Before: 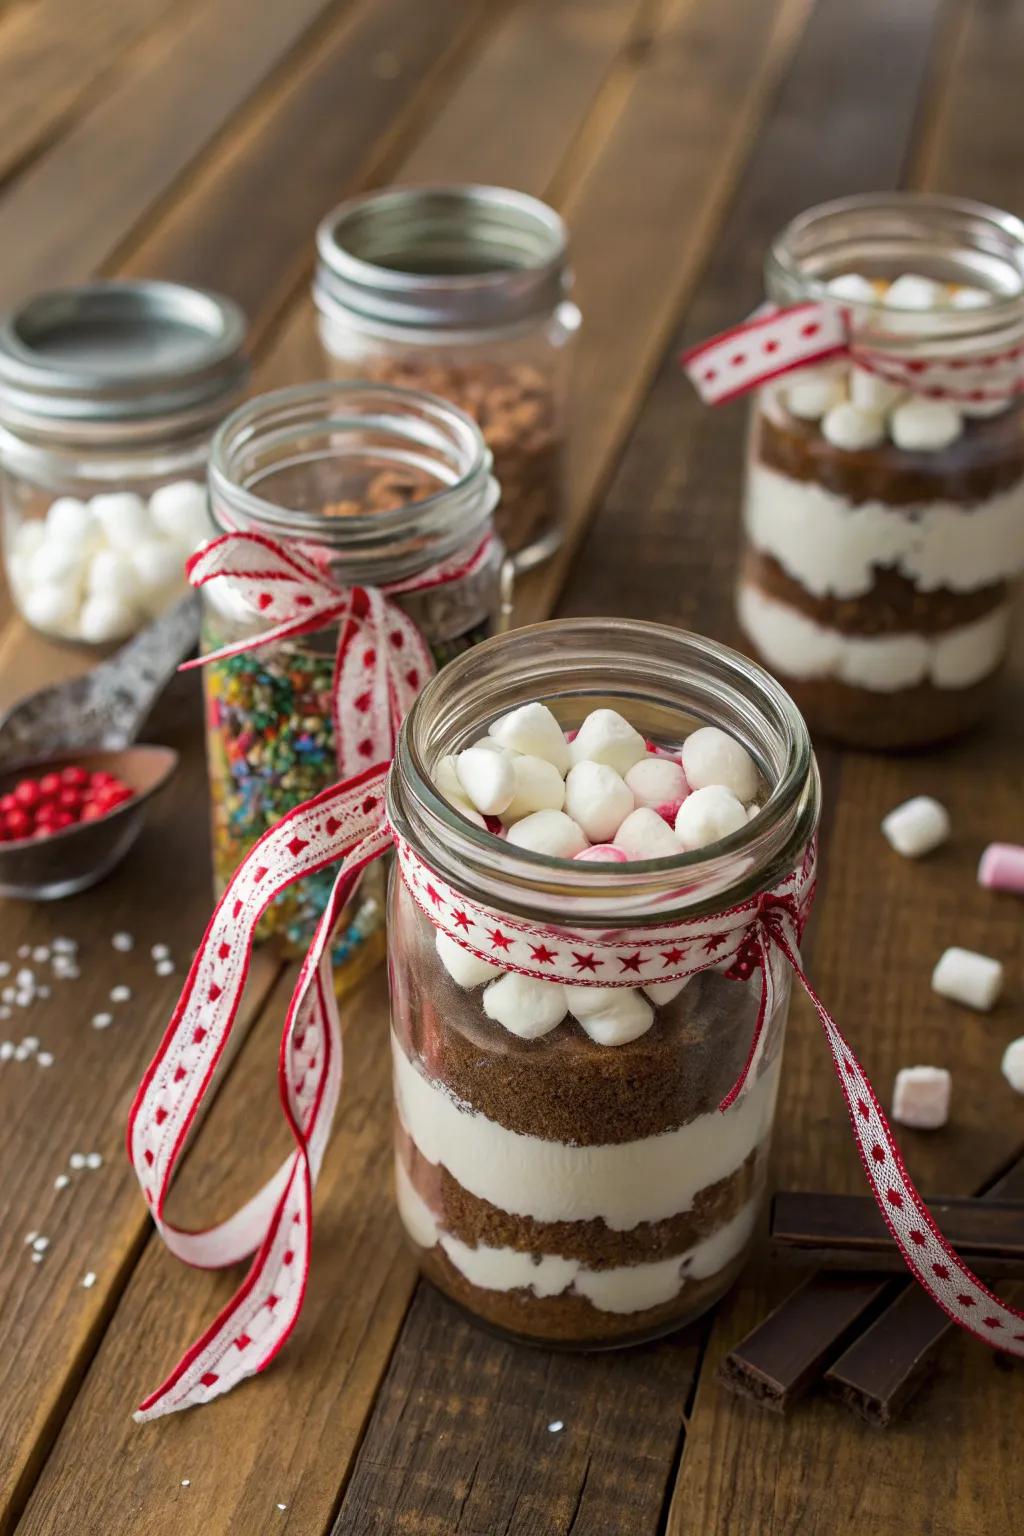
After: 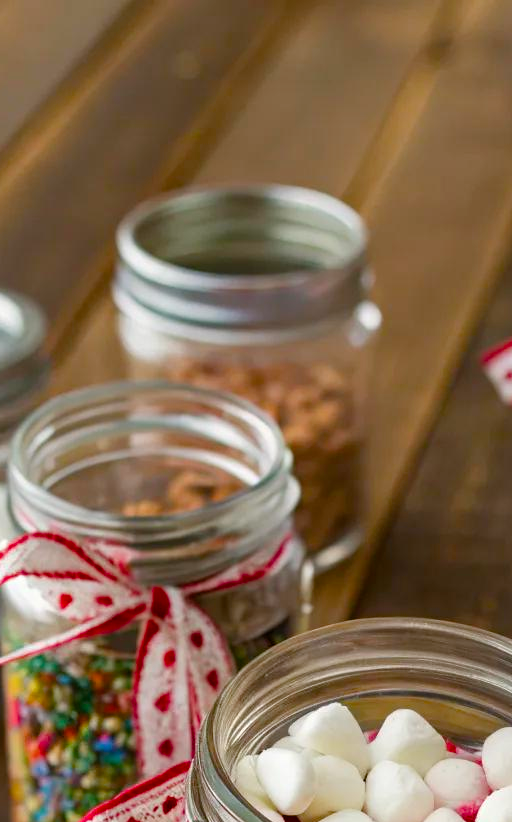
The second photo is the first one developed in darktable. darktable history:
crop: left 19.556%, right 30.401%, bottom 46.458%
color balance rgb: perceptual saturation grading › global saturation 20%, perceptual saturation grading › highlights -25%, perceptual saturation grading › shadows 50%
